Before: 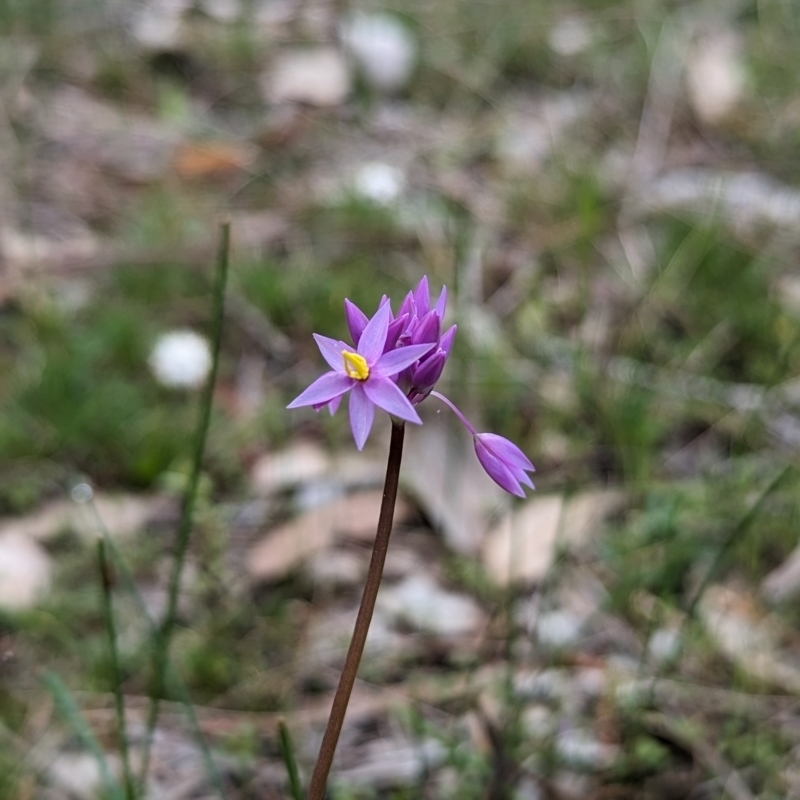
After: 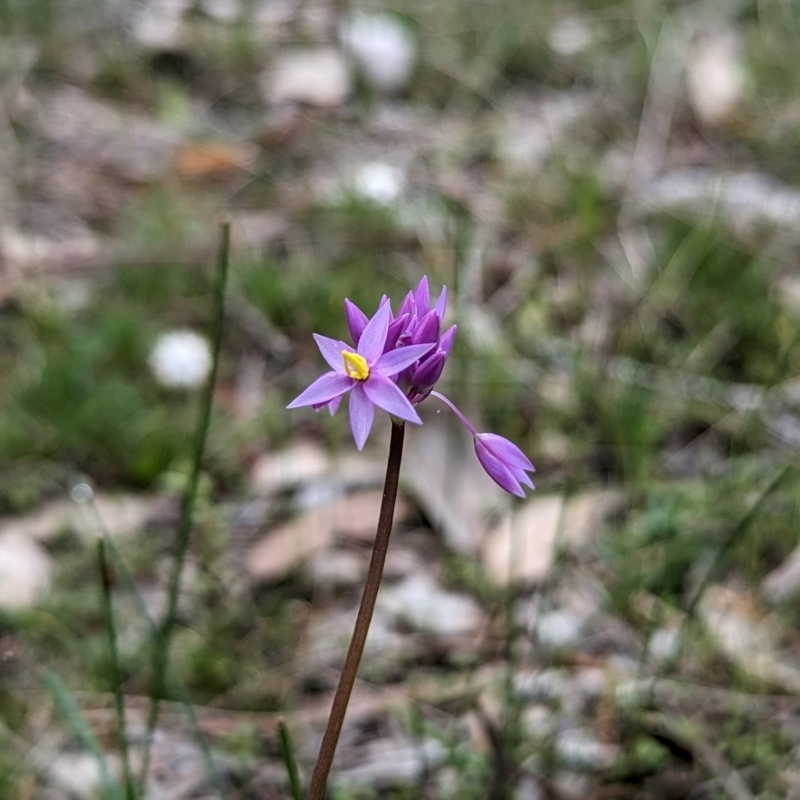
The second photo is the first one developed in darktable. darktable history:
local contrast: on, module defaults
exposure: exposure -0.004 EV, compensate highlight preservation false
